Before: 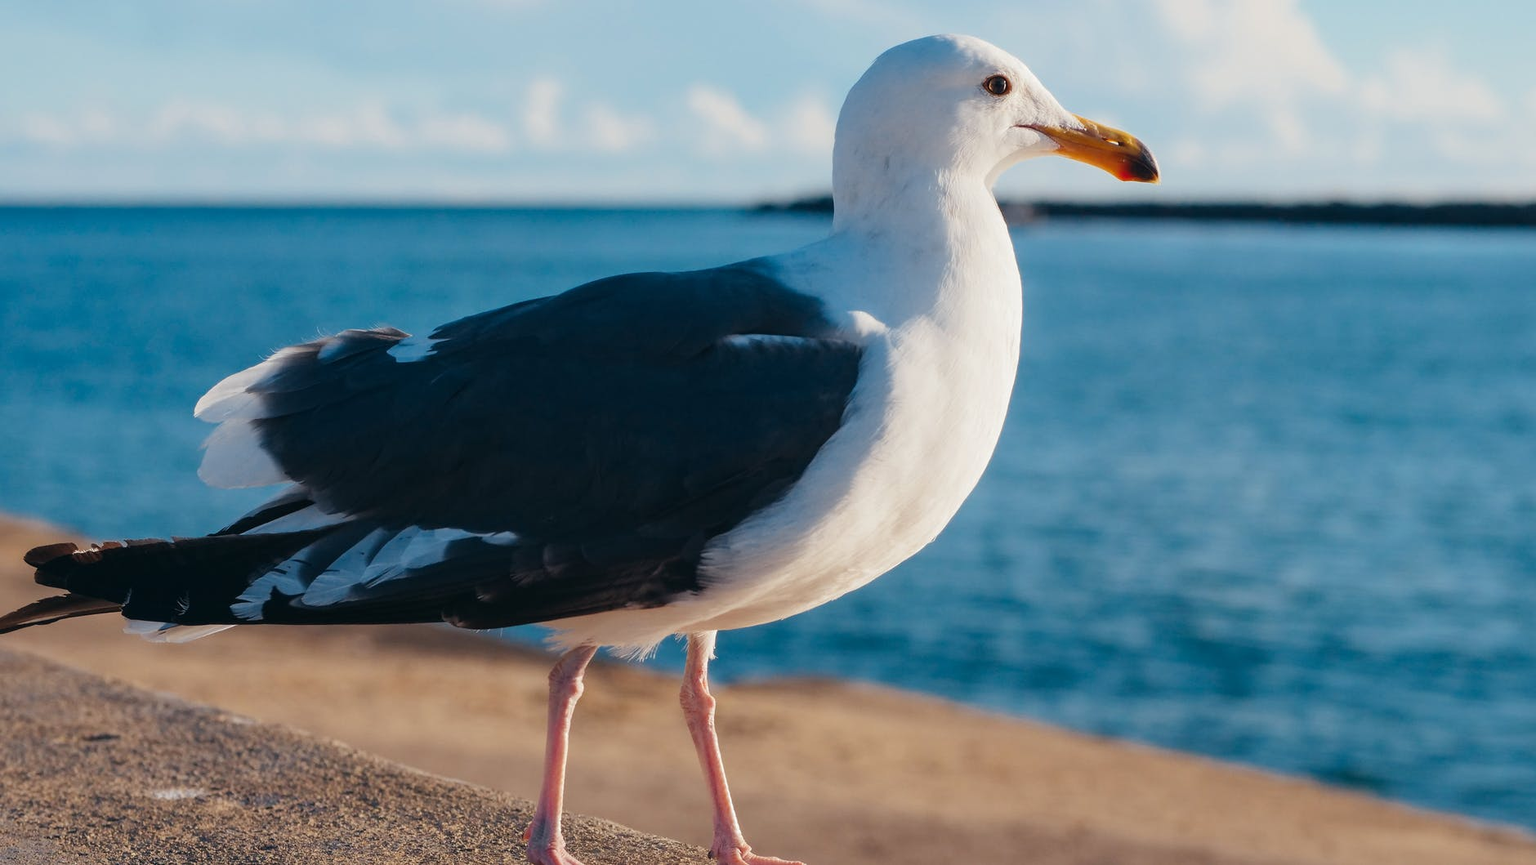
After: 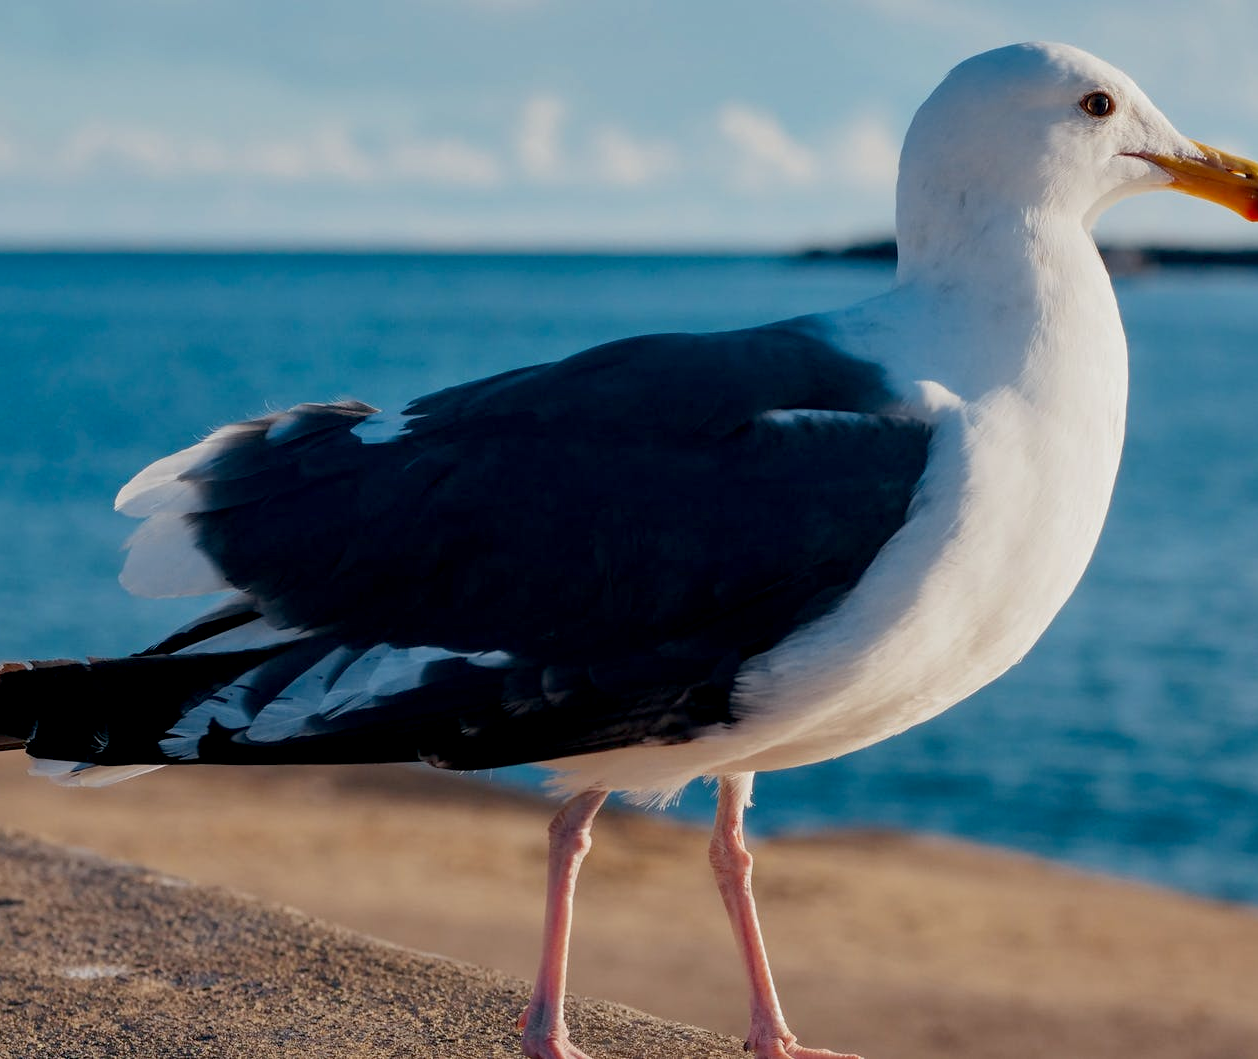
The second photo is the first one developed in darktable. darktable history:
crop and rotate: left 6.602%, right 26.467%
shadows and highlights: shadows 22.59, highlights -49.17, soften with gaussian
exposure: black level correction 0.009, exposure -0.164 EV, compensate highlight preservation false
